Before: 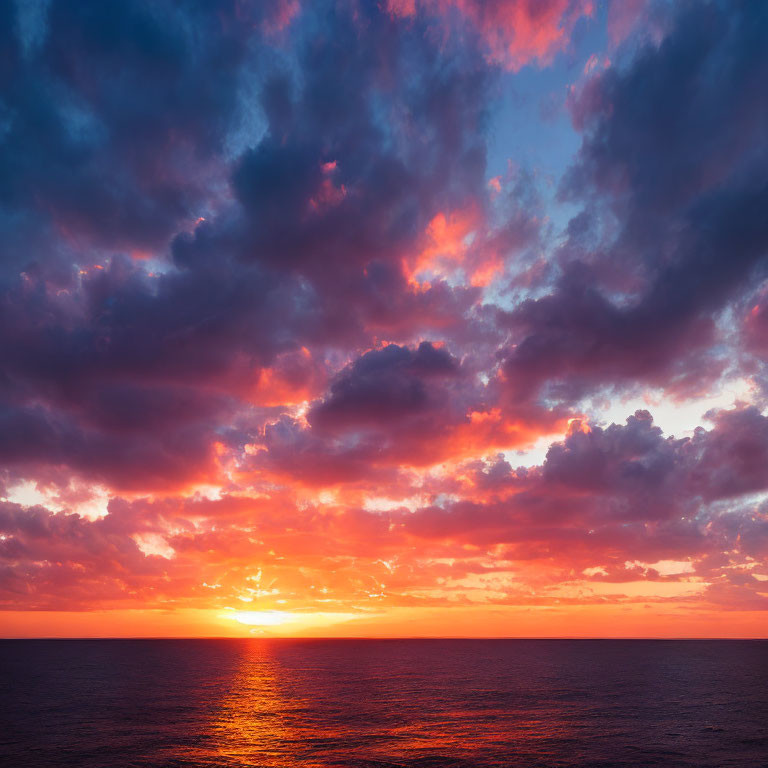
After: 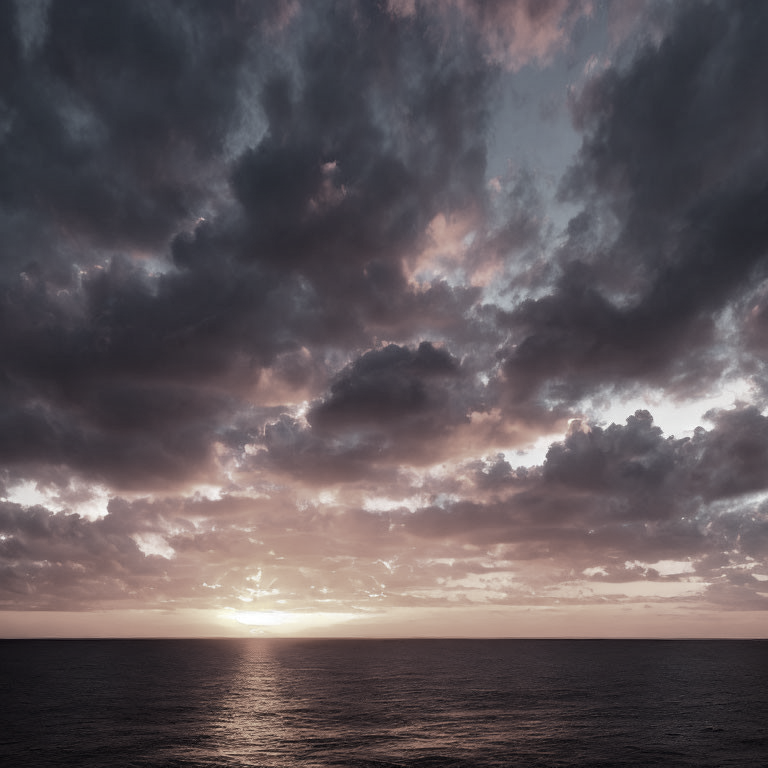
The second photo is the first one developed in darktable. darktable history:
color correction: saturation 0.2
haze removal: compatibility mode true, adaptive false
